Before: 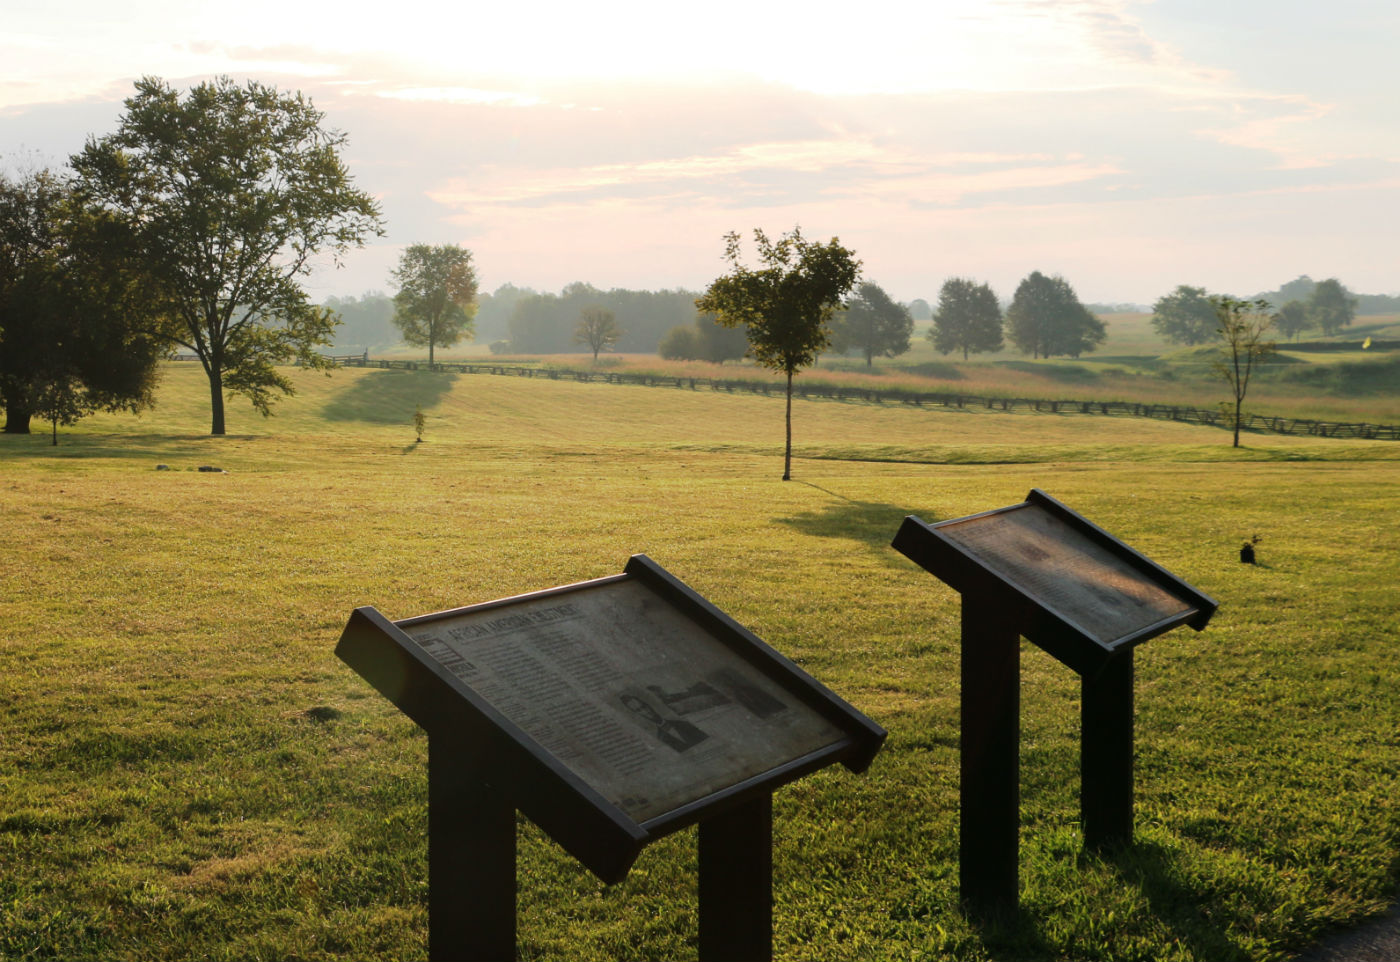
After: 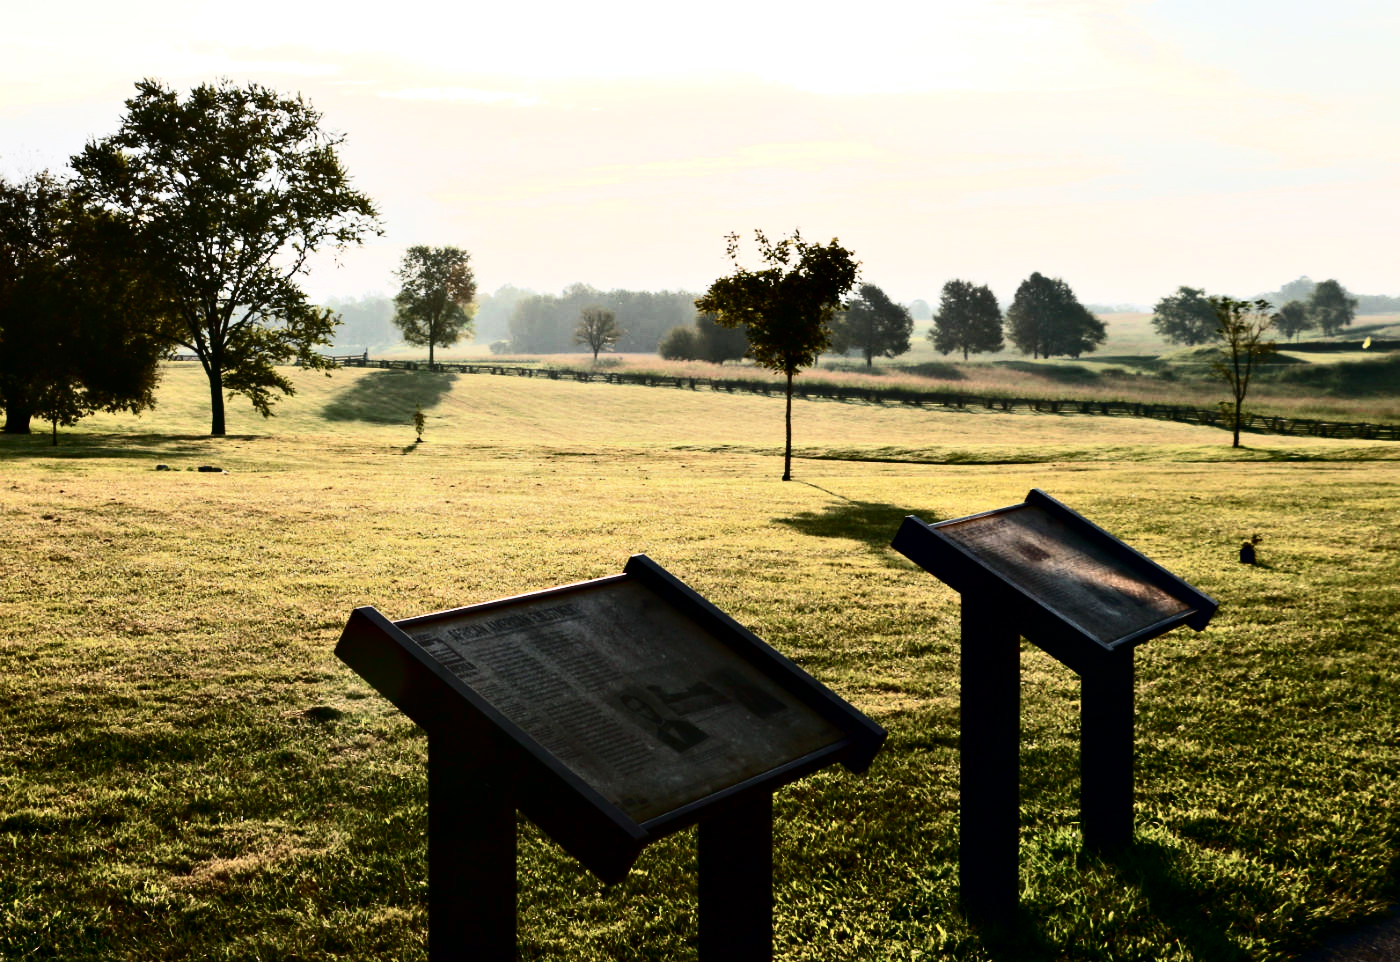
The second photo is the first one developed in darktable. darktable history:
contrast equalizer: octaves 7, y [[0.528, 0.548, 0.563, 0.562, 0.546, 0.526], [0.55 ×6], [0 ×6], [0 ×6], [0 ×6]]
contrast brightness saturation: contrast 0.507, saturation -0.083
